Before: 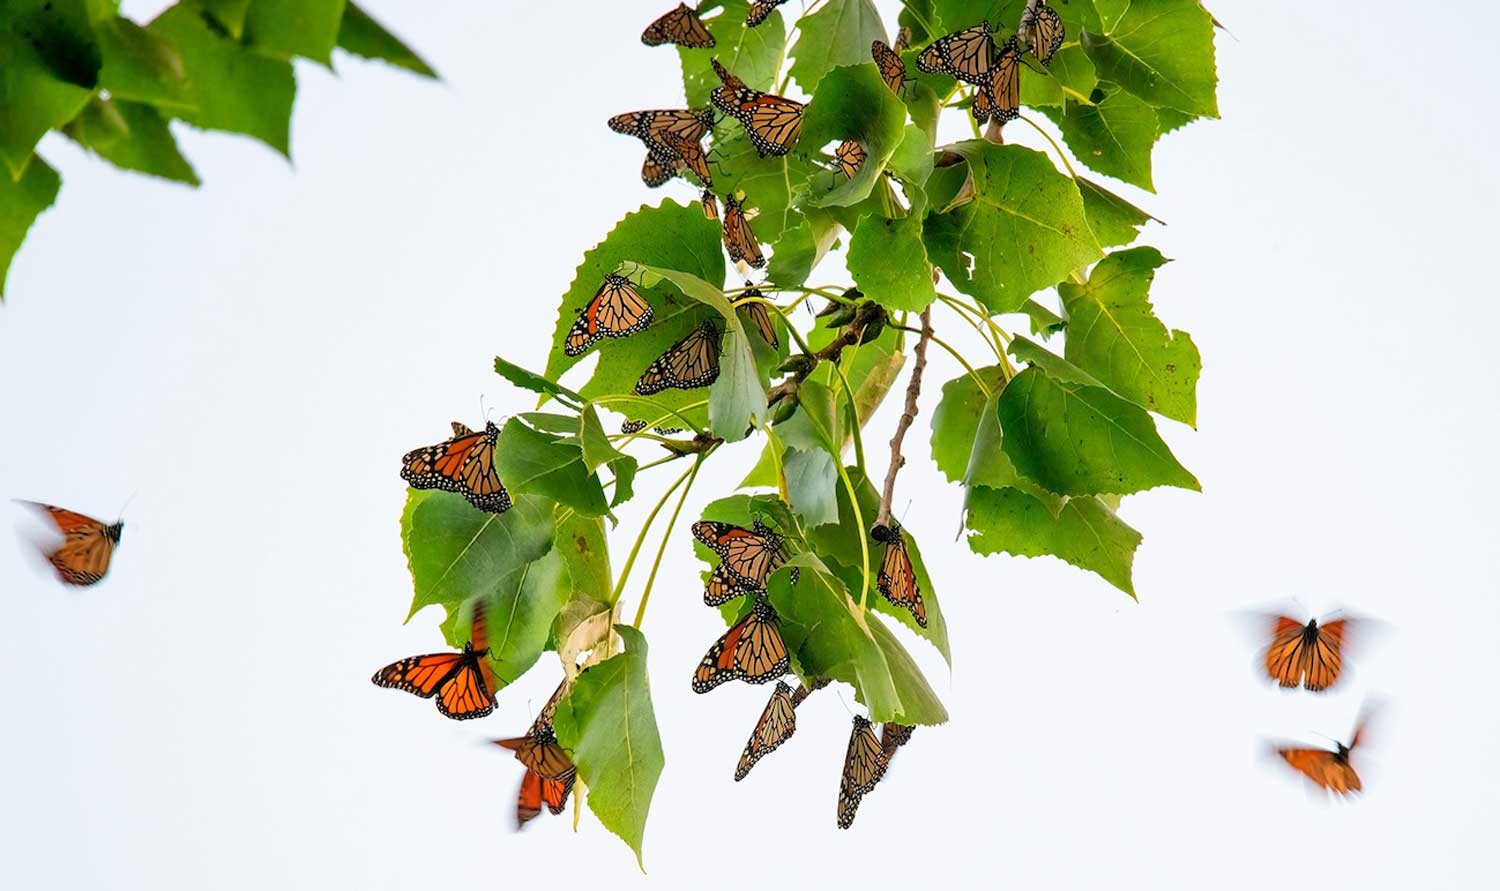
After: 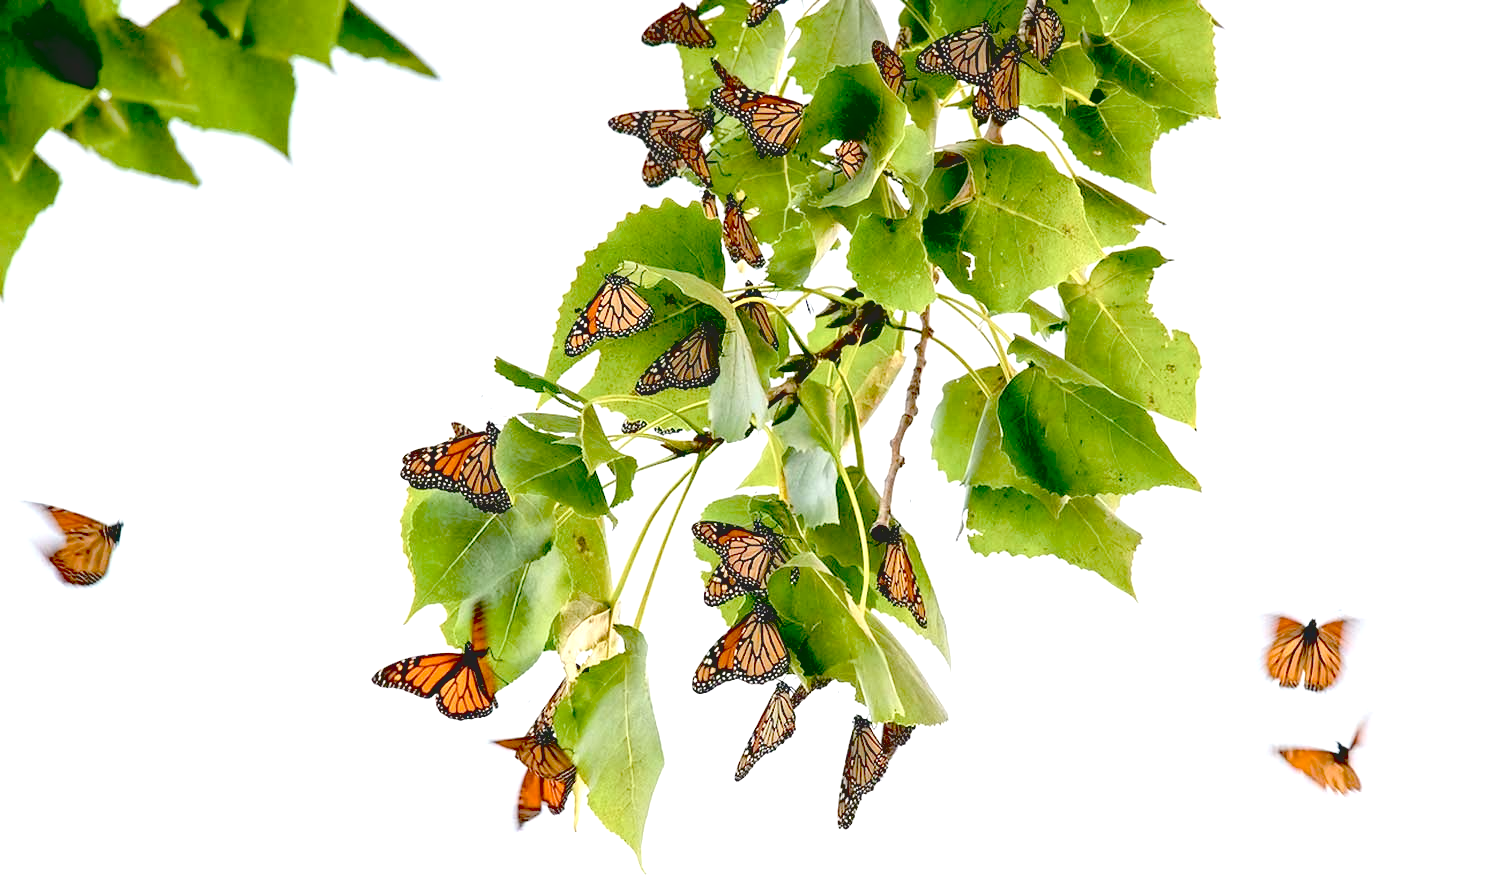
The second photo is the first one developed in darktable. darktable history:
exposure: black level correction 0.034, exposure 0.905 EV, compensate highlight preservation false
tone equalizer: -8 EV -0.379 EV, -7 EV -0.424 EV, -6 EV -0.37 EV, -5 EV -0.19 EV, -3 EV 0.209 EV, -2 EV 0.328 EV, -1 EV 0.397 EV, +0 EV 0.391 EV
contrast brightness saturation: contrast -0.251, saturation -0.446
